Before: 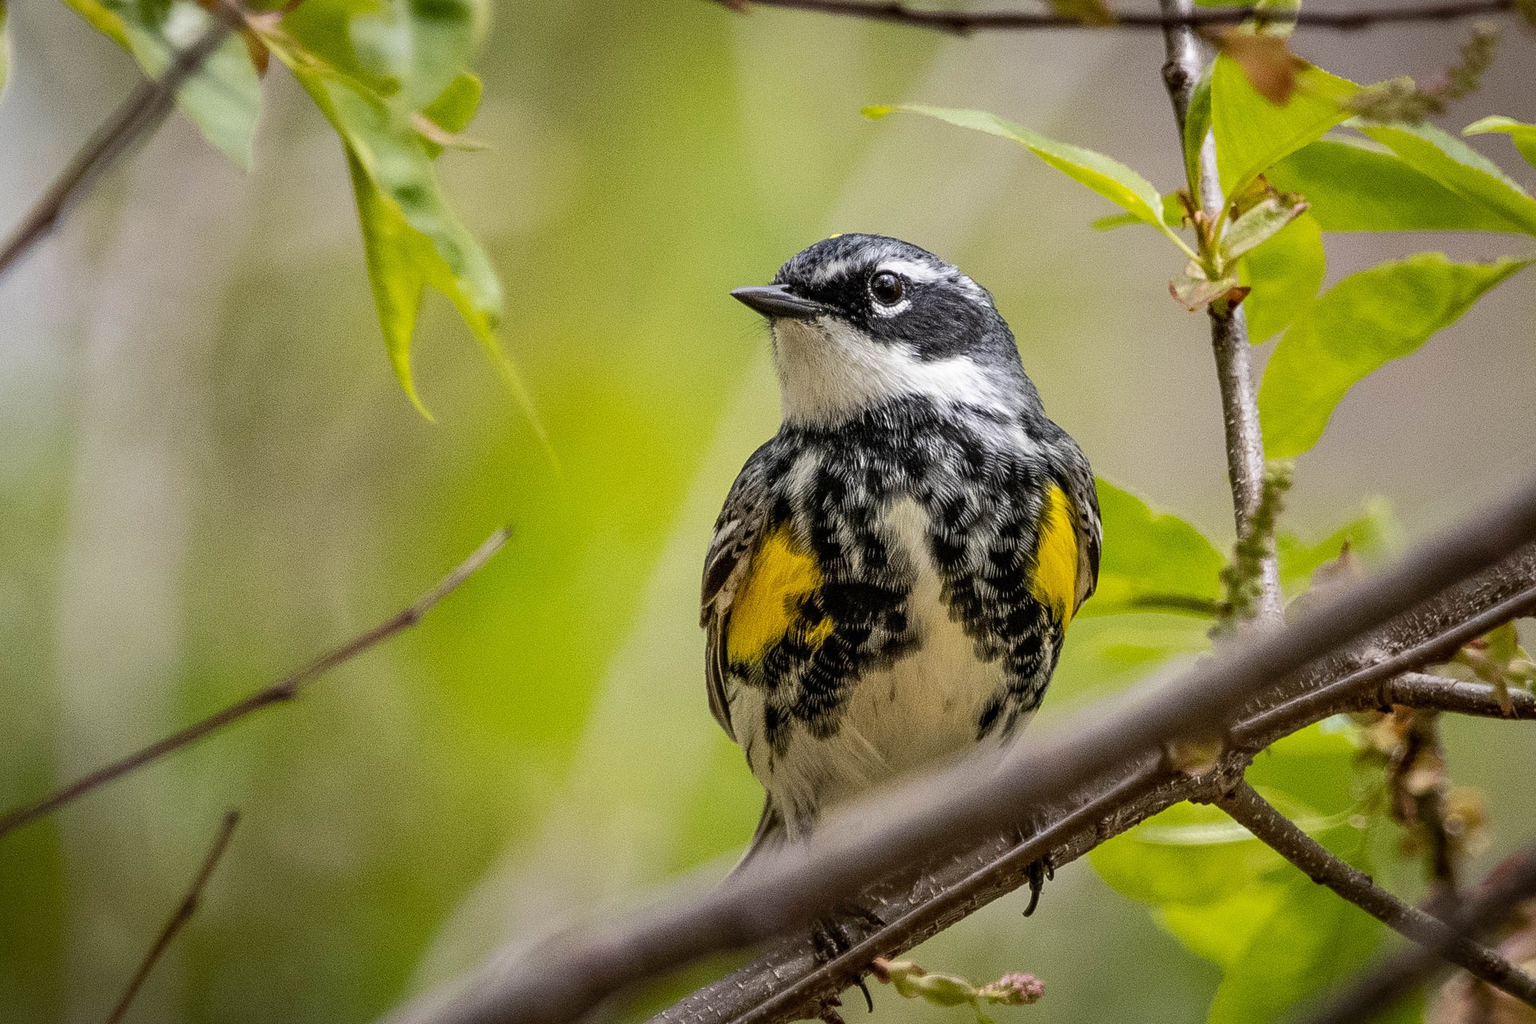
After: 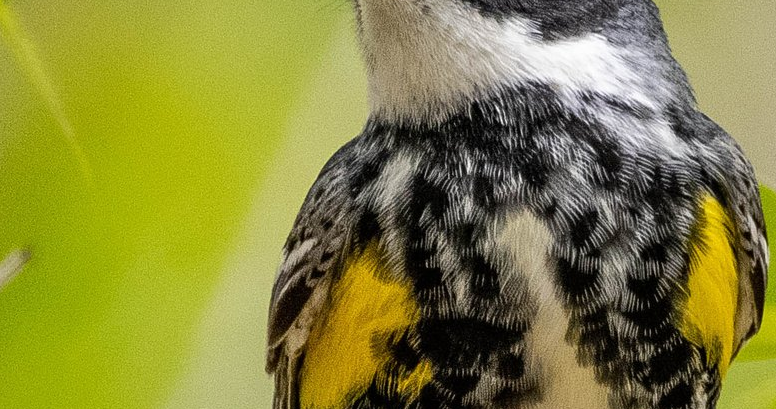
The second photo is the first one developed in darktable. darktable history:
crop: left 31.751%, top 32.172%, right 27.8%, bottom 35.83%
